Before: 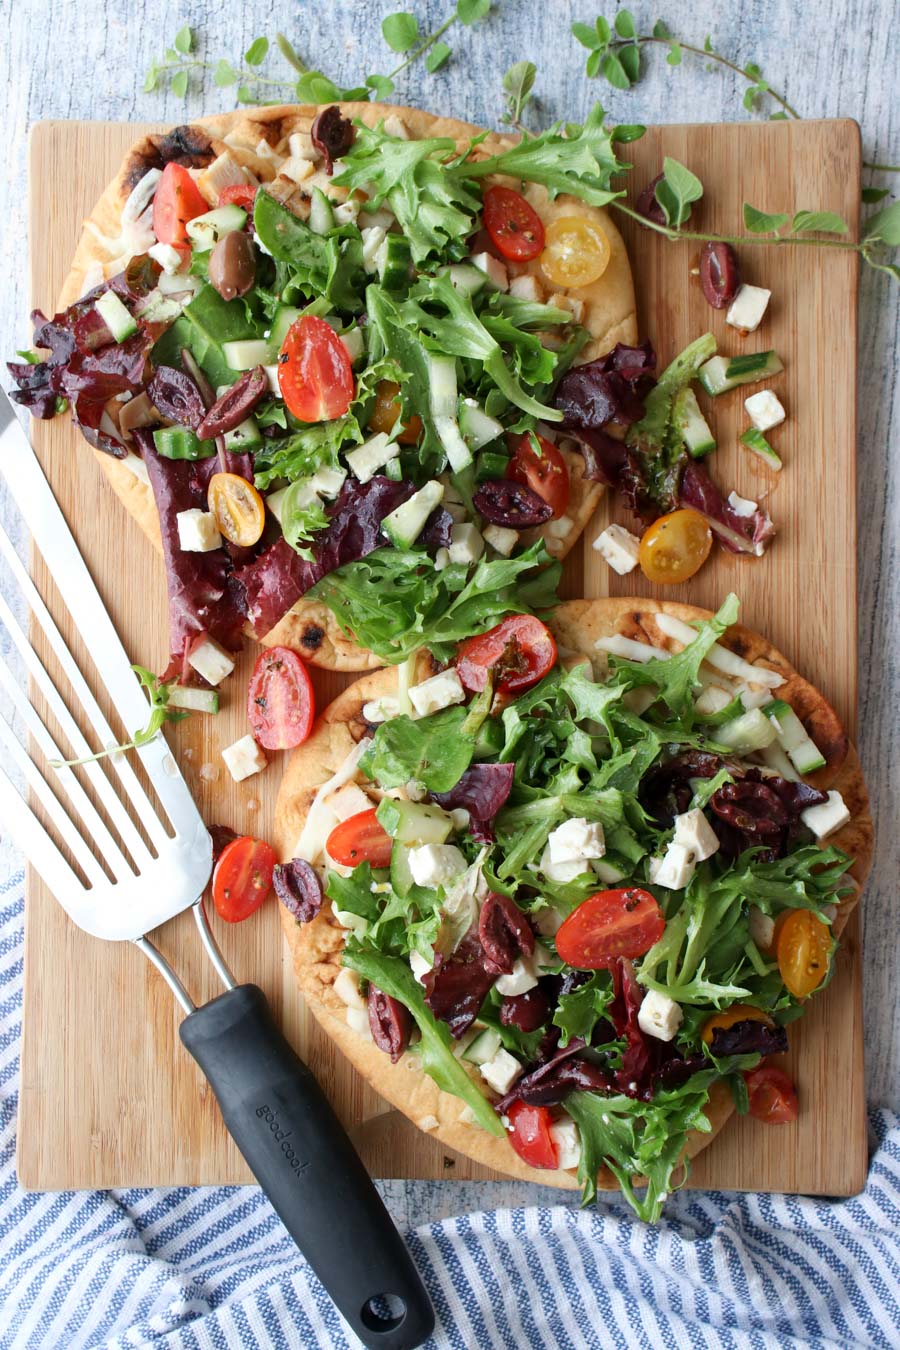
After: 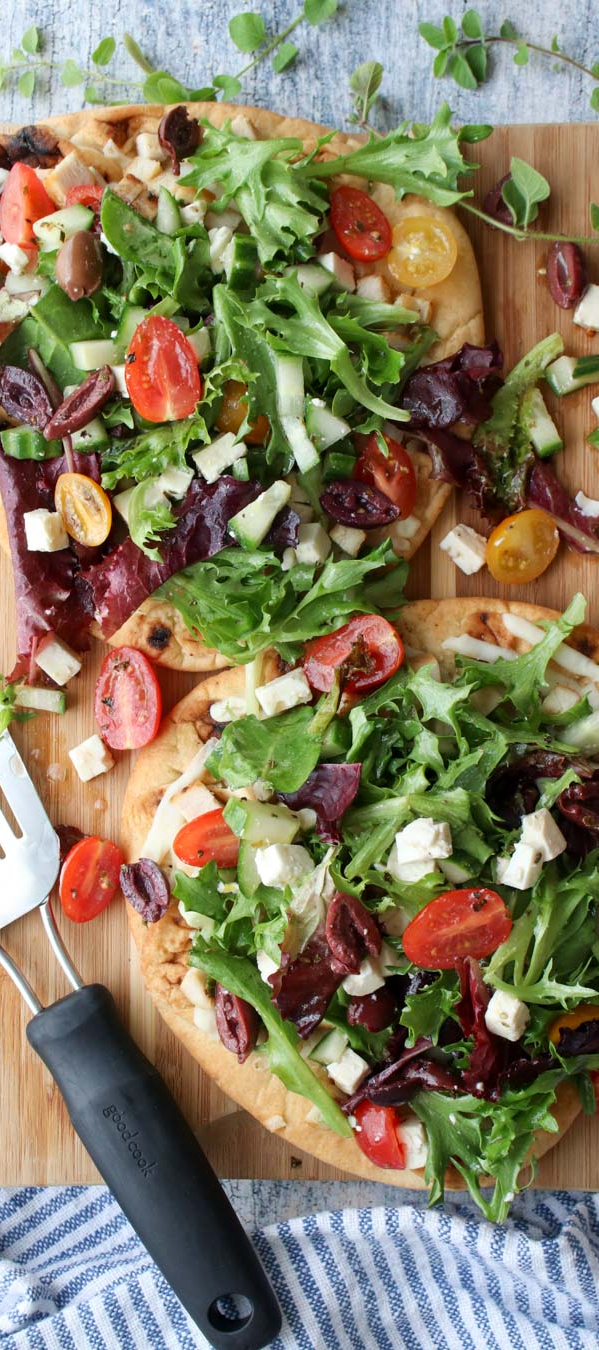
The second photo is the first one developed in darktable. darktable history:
crop: left 17.077%, right 16.267%
exposure: compensate highlight preservation false
